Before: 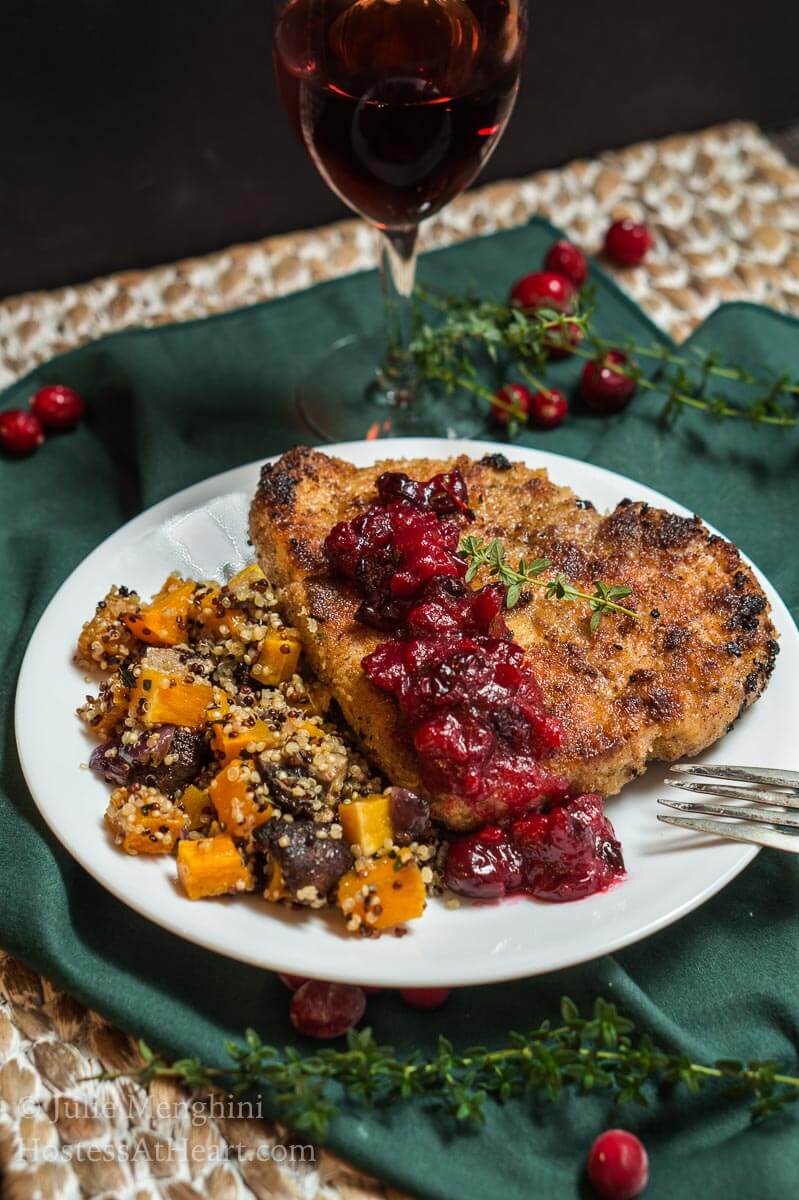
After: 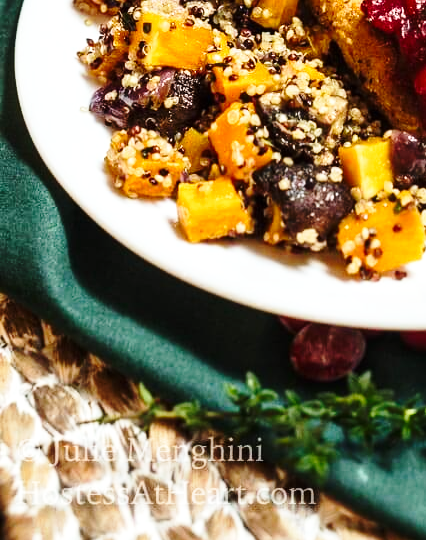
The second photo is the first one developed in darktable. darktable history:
base curve: curves: ch0 [(0, 0) (0.028, 0.03) (0.121, 0.232) (0.46, 0.748) (0.859, 0.968) (1, 1)], preserve colors none
tone equalizer: -8 EV -0.417 EV, -7 EV -0.389 EV, -6 EV -0.333 EV, -5 EV -0.222 EV, -3 EV 0.222 EV, -2 EV 0.333 EV, -1 EV 0.389 EV, +0 EV 0.417 EV, edges refinement/feathering 500, mask exposure compensation -1.57 EV, preserve details no
crop and rotate: top 54.778%, right 46.61%, bottom 0.159%
